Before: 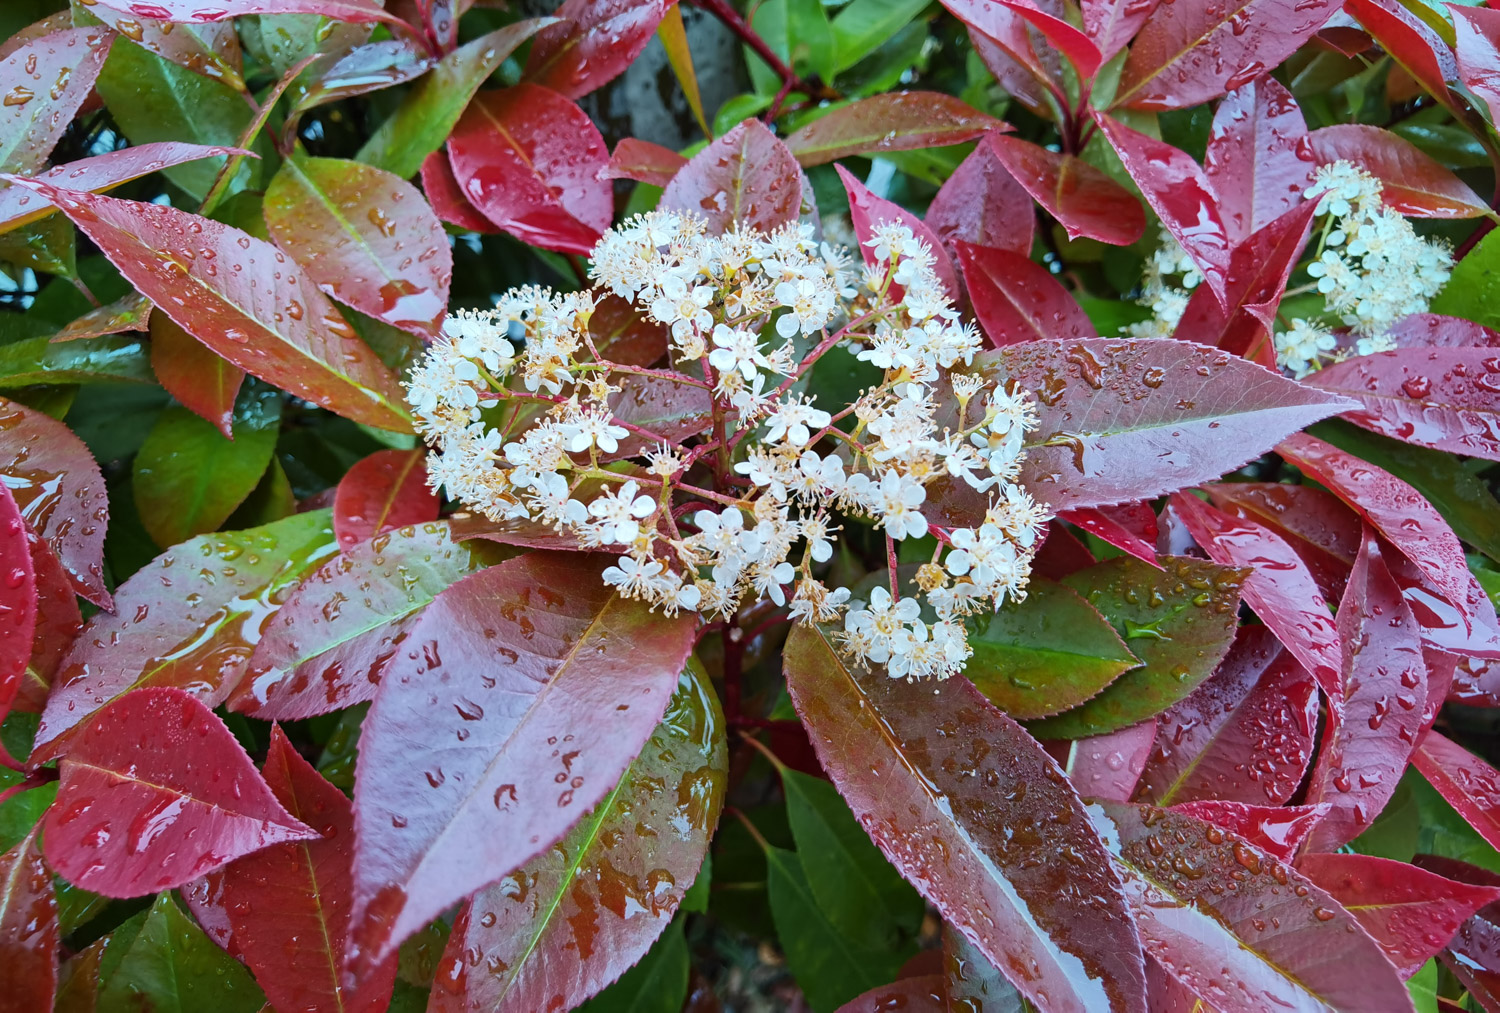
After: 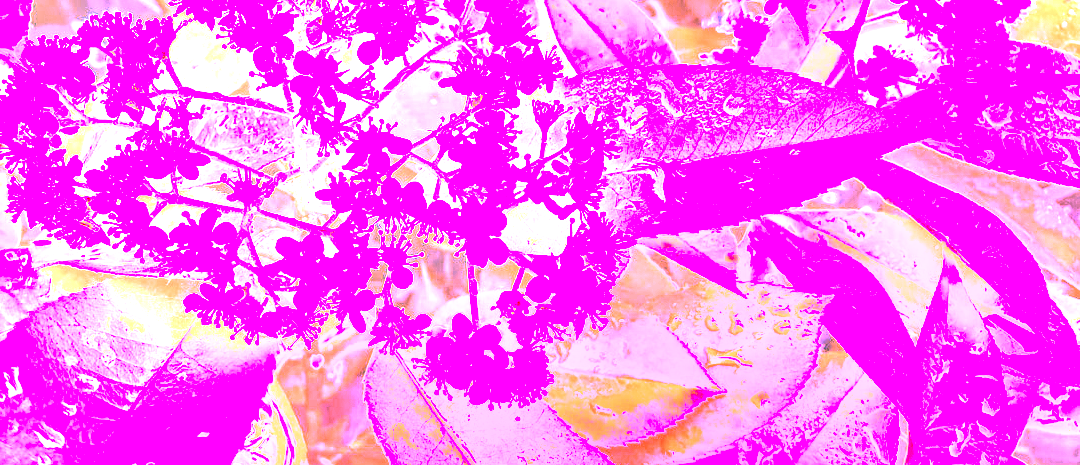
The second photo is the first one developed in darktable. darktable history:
local contrast: on, module defaults
crop and rotate: left 27.938%, top 27.046%, bottom 27.046%
white balance: red 8, blue 8
tone equalizer: -8 EV -1.84 EV, -7 EV -1.16 EV, -6 EV -1.62 EV, smoothing diameter 25%, edges refinement/feathering 10, preserve details guided filter
